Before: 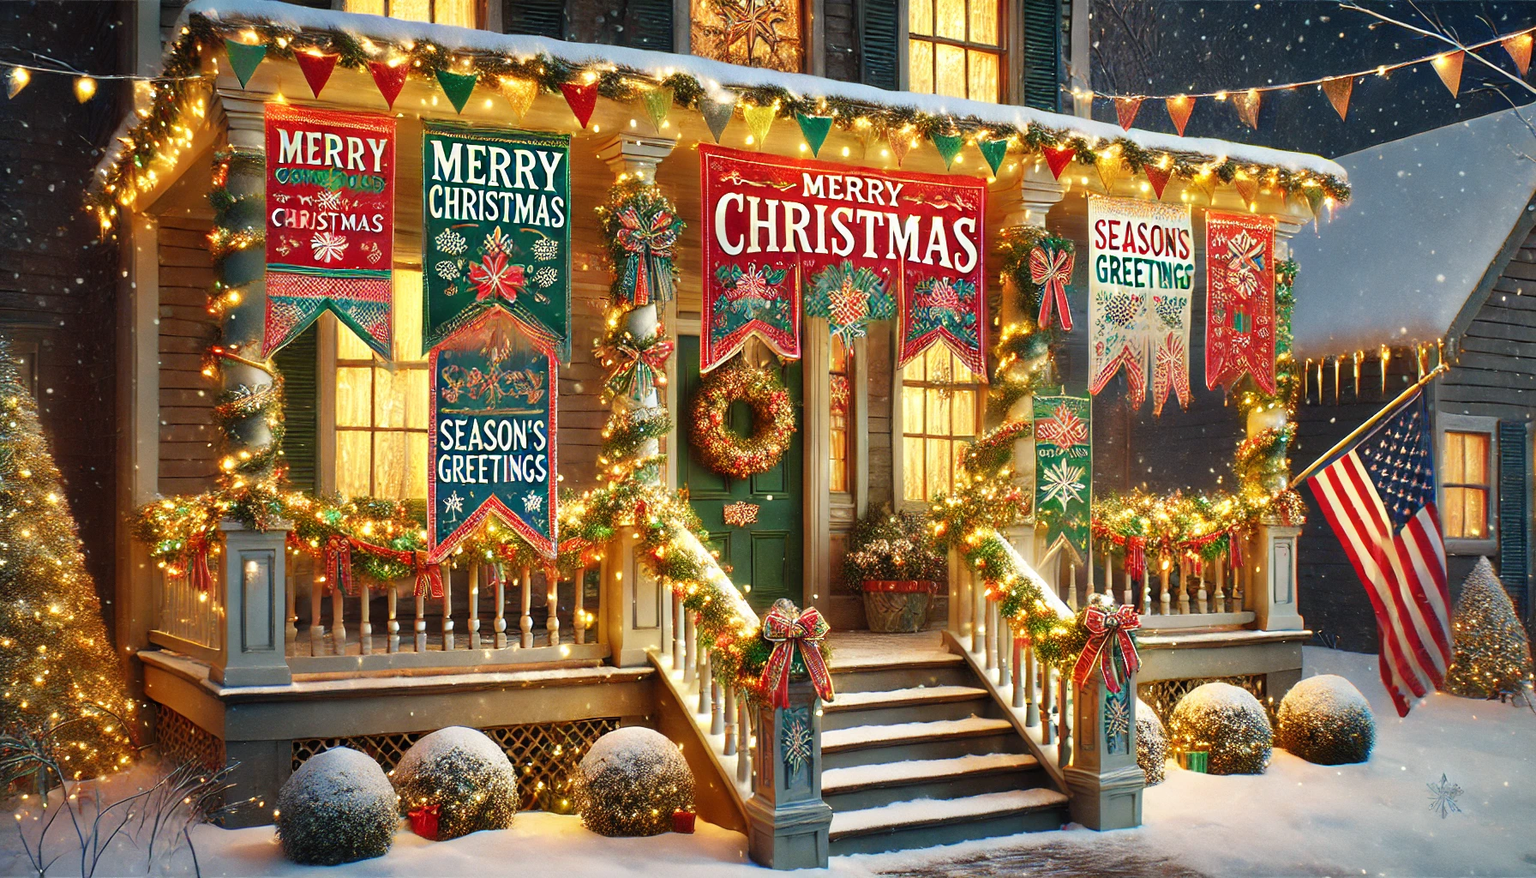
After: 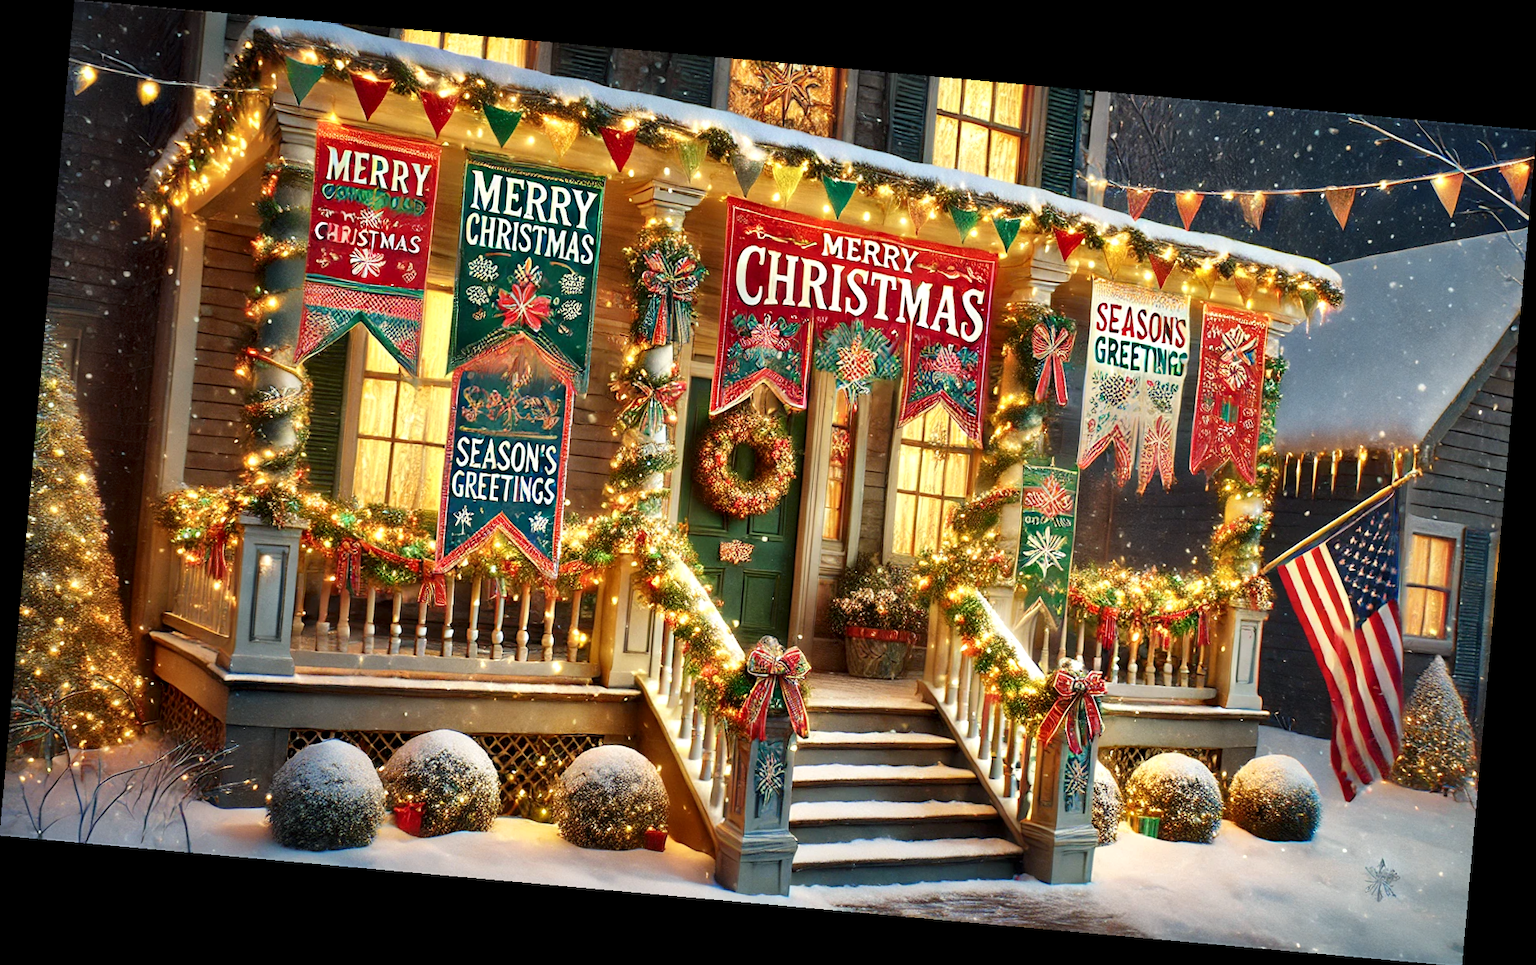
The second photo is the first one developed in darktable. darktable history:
white balance: emerald 1
rotate and perspective: rotation 5.12°, automatic cropping off
local contrast: mode bilateral grid, contrast 20, coarseness 50, detail 159%, midtone range 0.2
